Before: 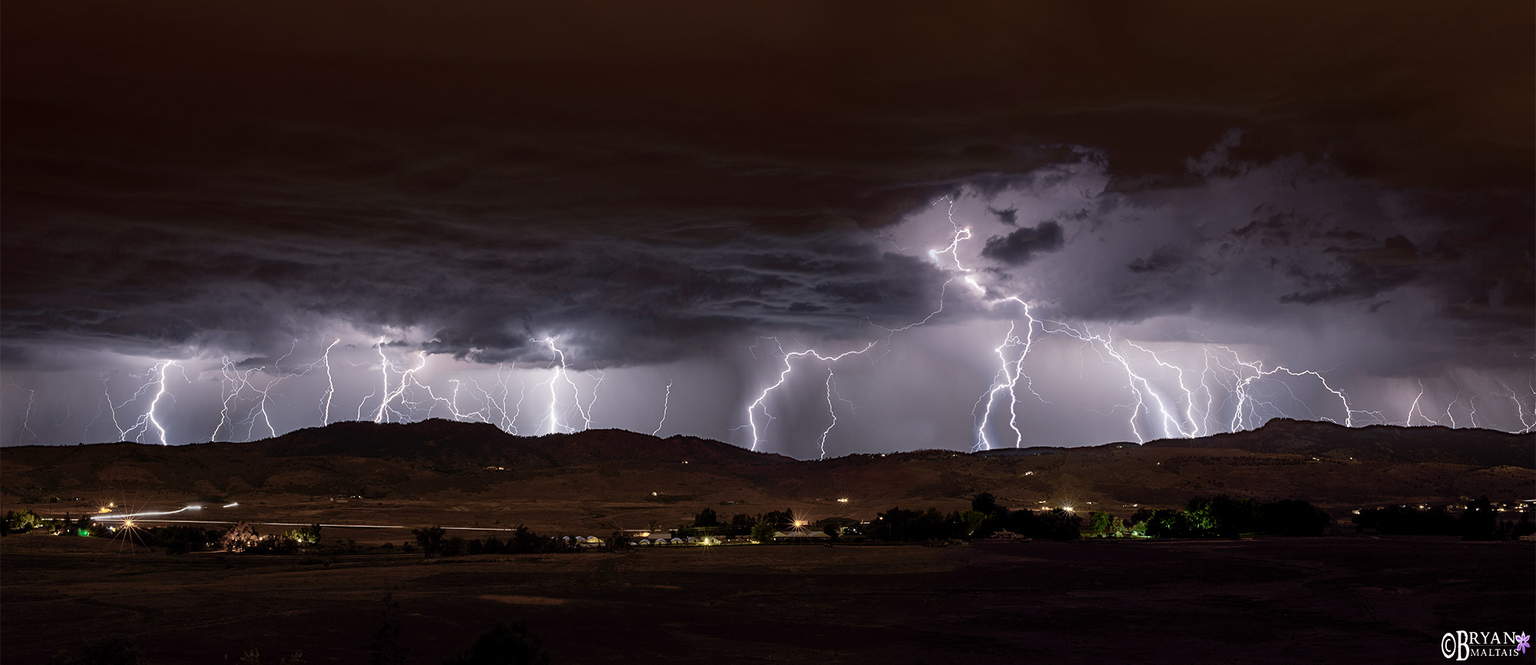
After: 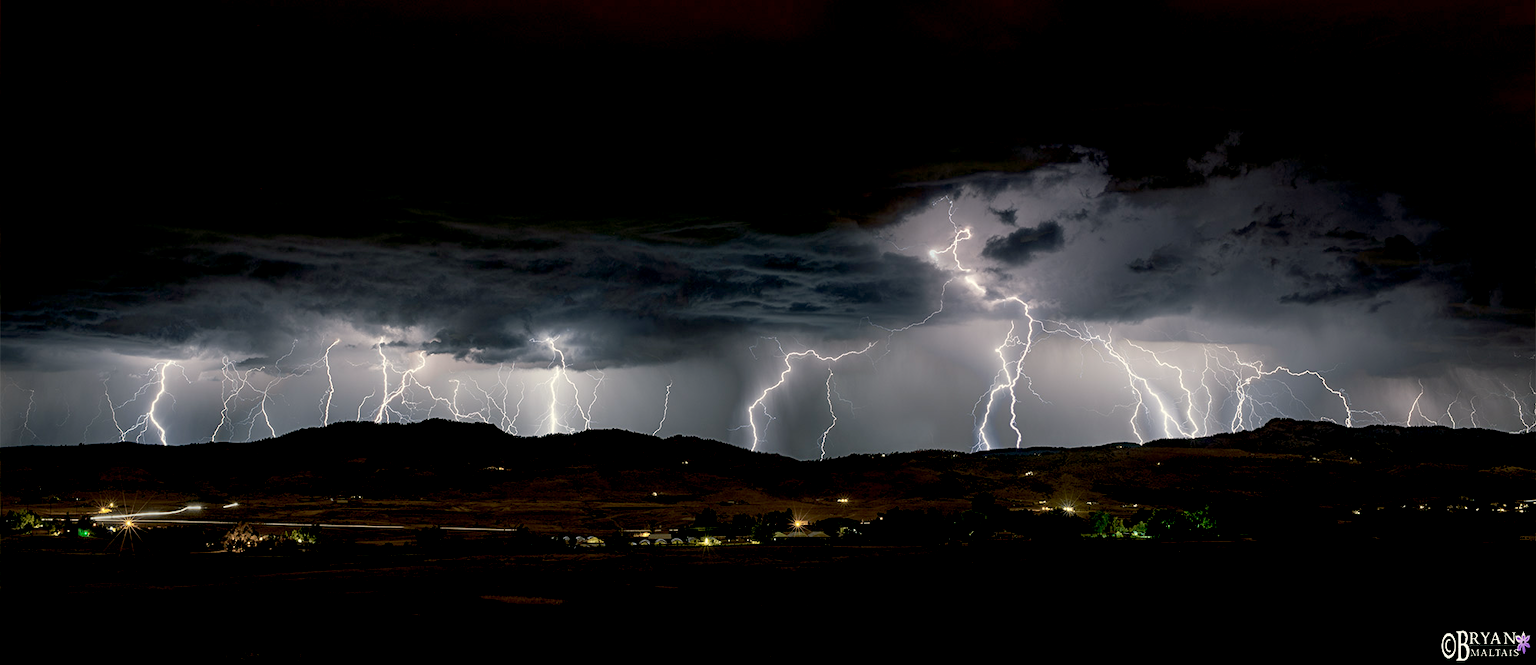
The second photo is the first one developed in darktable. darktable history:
color correction: highlights a* -0.545, highlights b* 9.23, shadows a* -9.34, shadows b* 0.644
exposure: black level correction 0.012, compensate exposure bias true, compensate highlight preservation false
